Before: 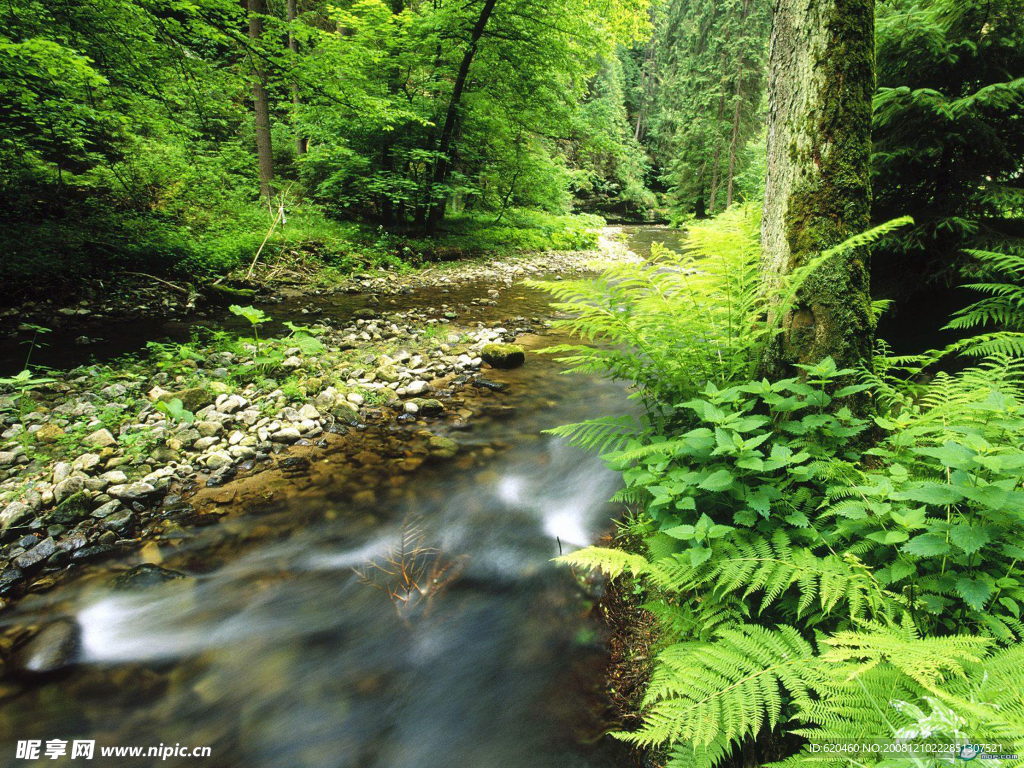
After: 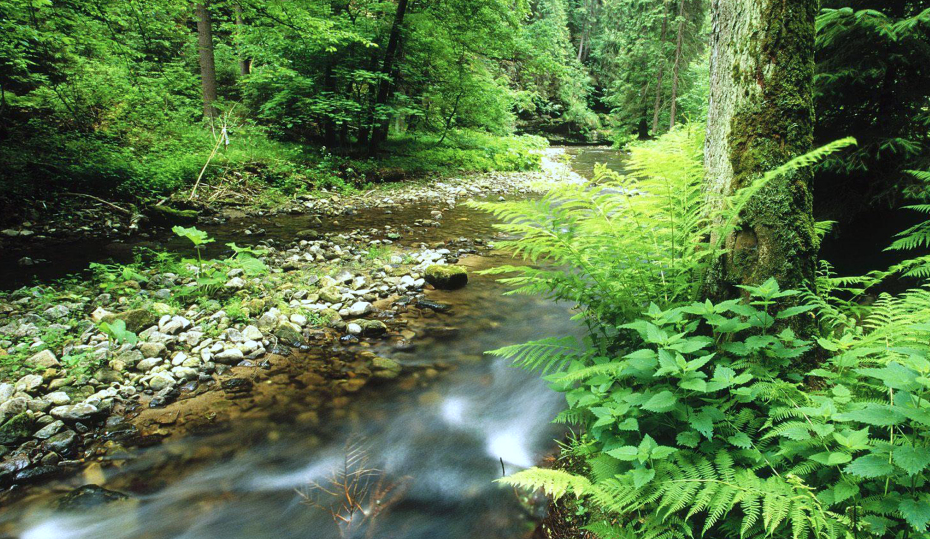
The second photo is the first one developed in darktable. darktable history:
color correction: highlights a* -4.18, highlights b* -10.81
crop: left 5.596%, top 10.314%, right 3.534%, bottom 19.395%
